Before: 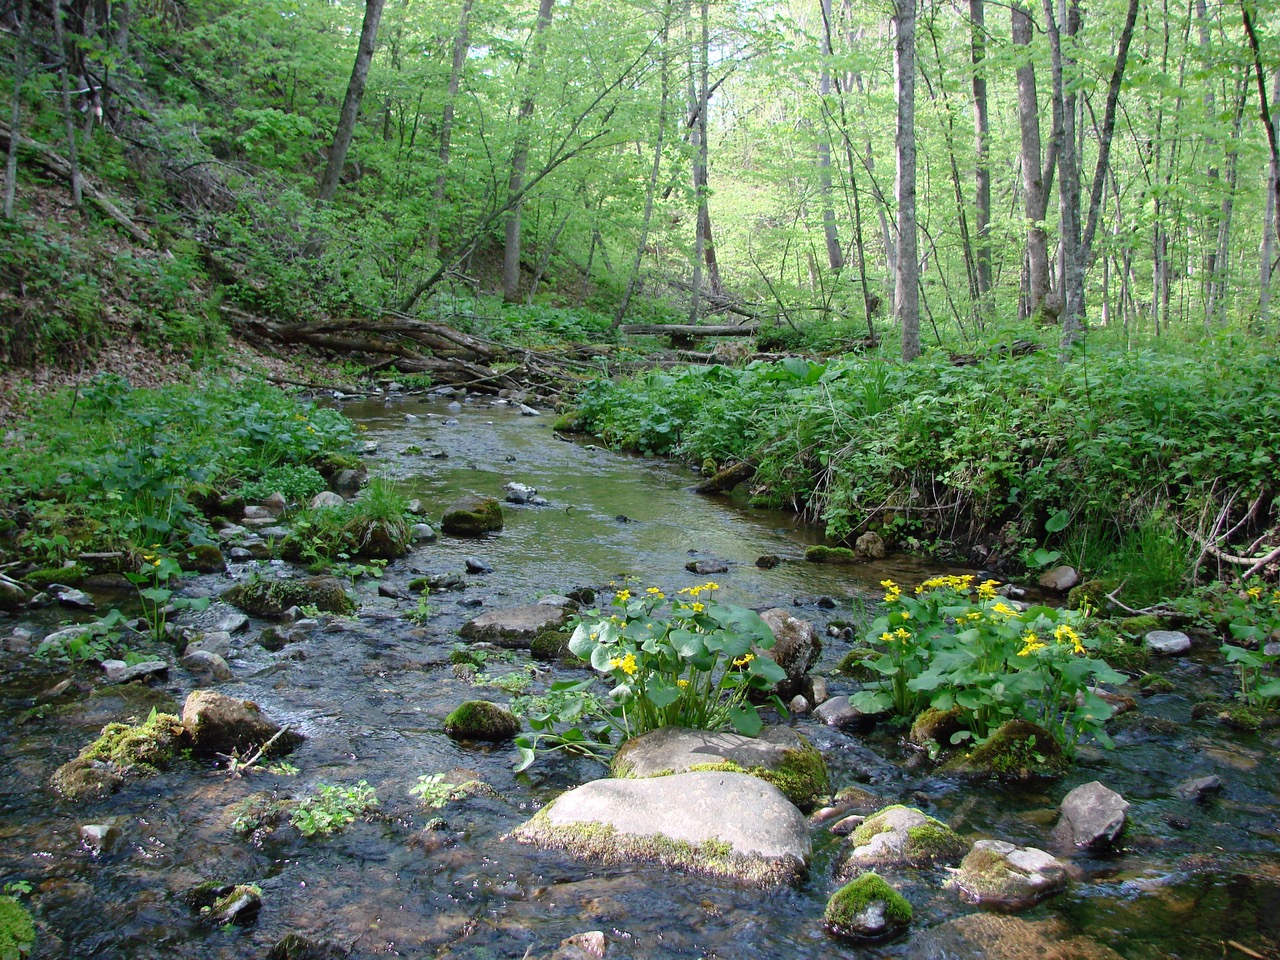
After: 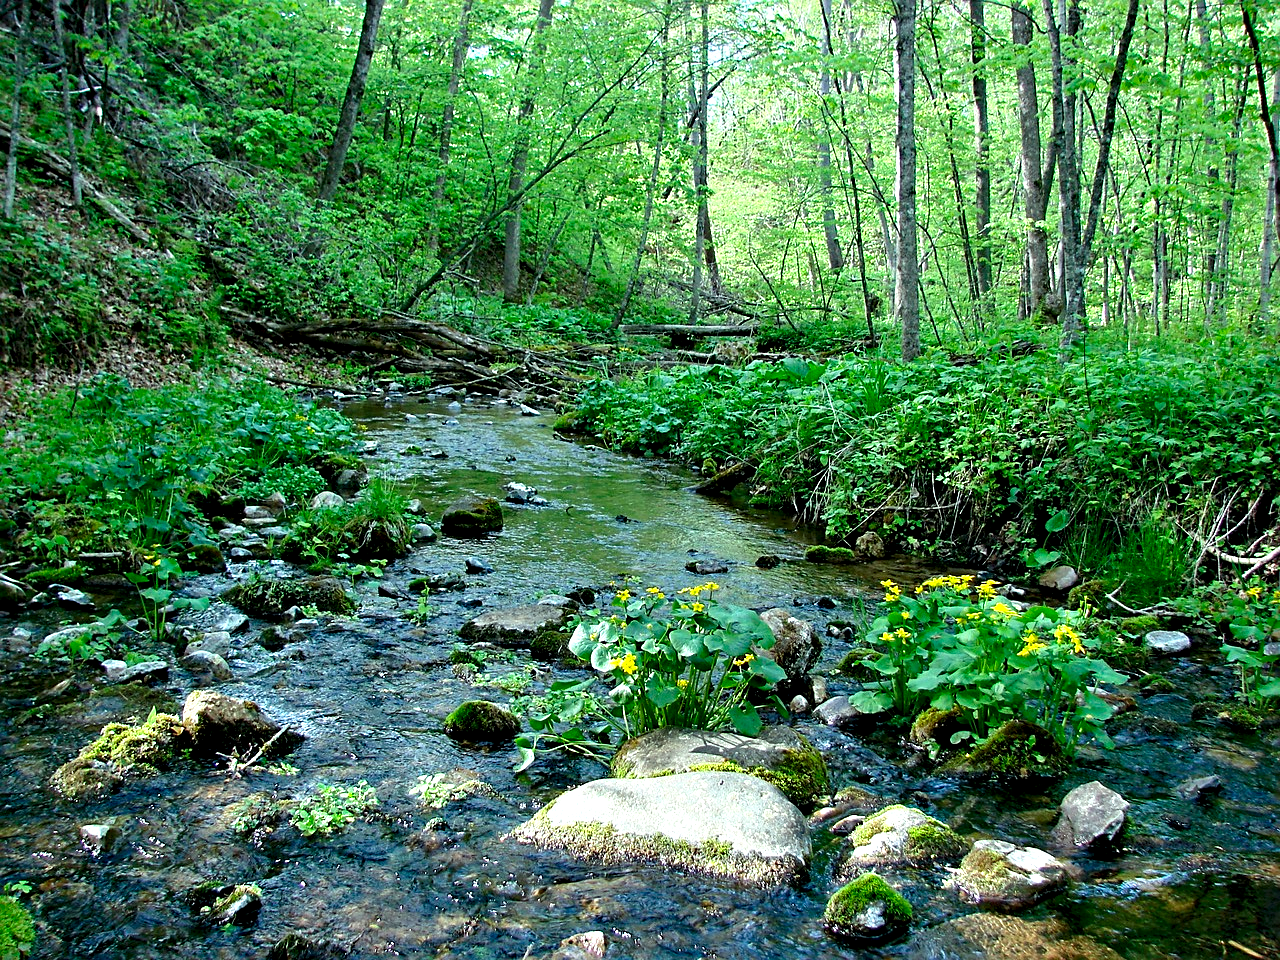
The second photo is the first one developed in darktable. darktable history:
color correction: highlights a* -7.33, highlights b* 1.26, shadows a* -3.55, saturation 1.4
sharpen: on, module defaults
contrast equalizer: y [[0.601, 0.6, 0.598, 0.598, 0.6, 0.601], [0.5 ×6], [0.5 ×6], [0 ×6], [0 ×6]]
